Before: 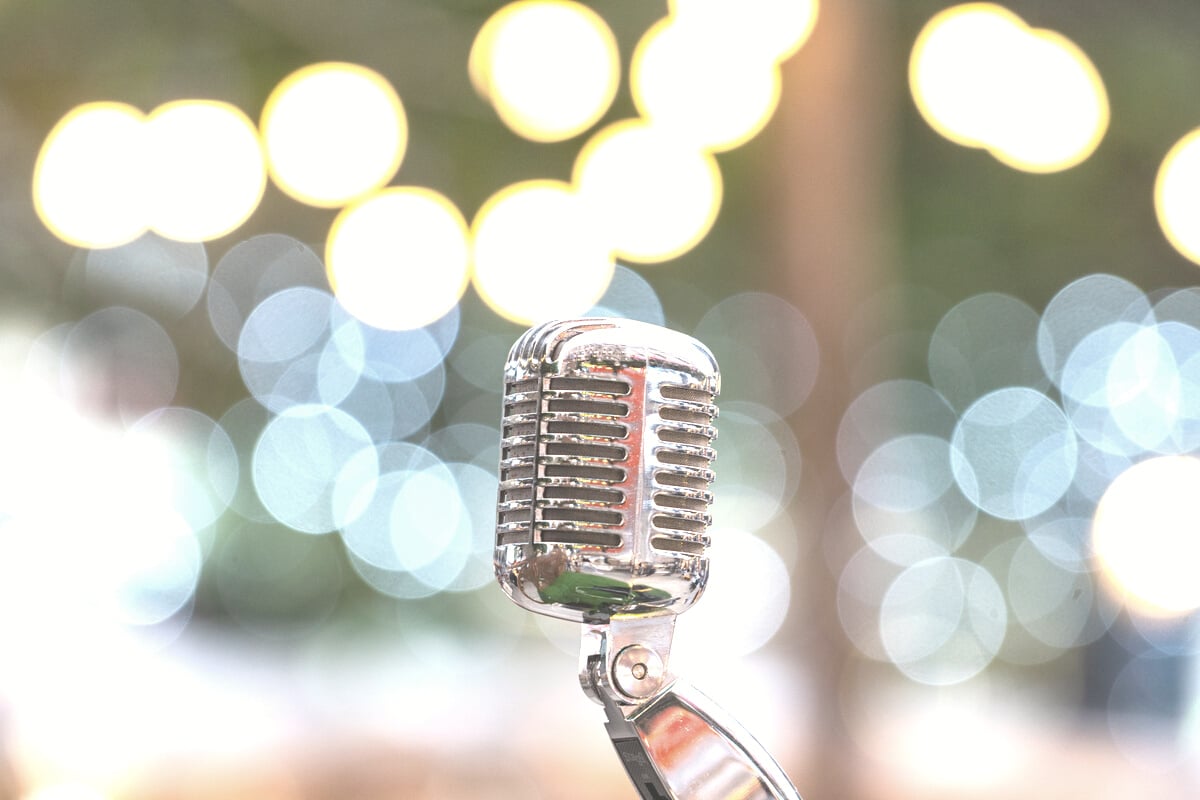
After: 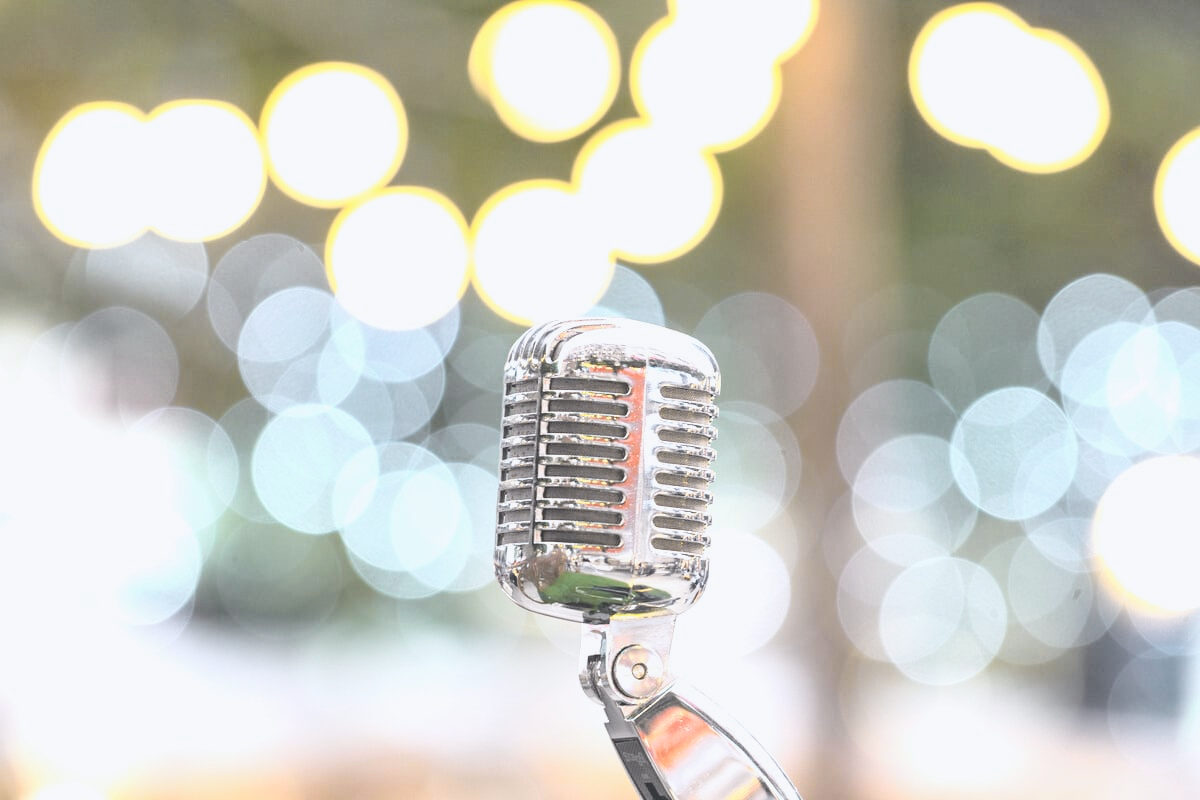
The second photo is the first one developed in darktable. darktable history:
tone curve: curves: ch0 [(0, 0.023) (0.104, 0.058) (0.21, 0.162) (0.469, 0.524) (0.579, 0.65) (0.725, 0.8) (0.858, 0.903) (1, 0.974)]; ch1 [(0, 0) (0.414, 0.395) (0.447, 0.447) (0.502, 0.501) (0.521, 0.512) (0.57, 0.563) (0.618, 0.61) (0.654, 0.642) (1, 1)]; ch2 [(0, 0) (0.356, 0.408) (0.437, 0.453) (0.492, 0.485) (0.524, 0.508) (0.566, 0.567) (0.595, 0.604) (1, 1)], color space Lab, independent channels, preserve colors none
